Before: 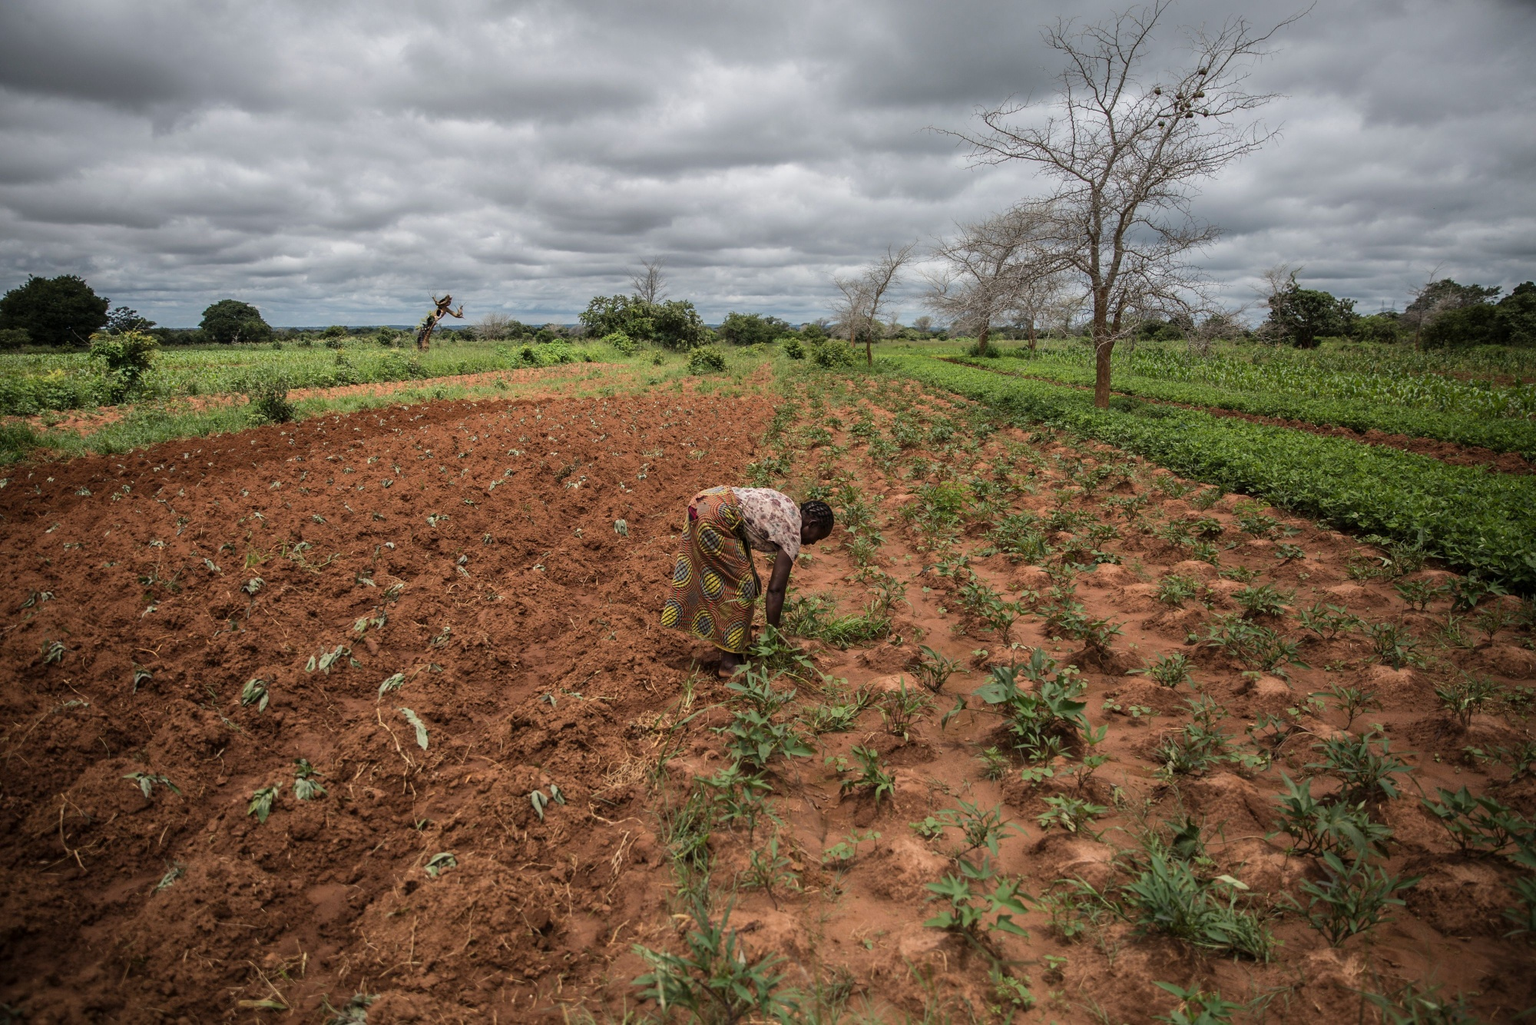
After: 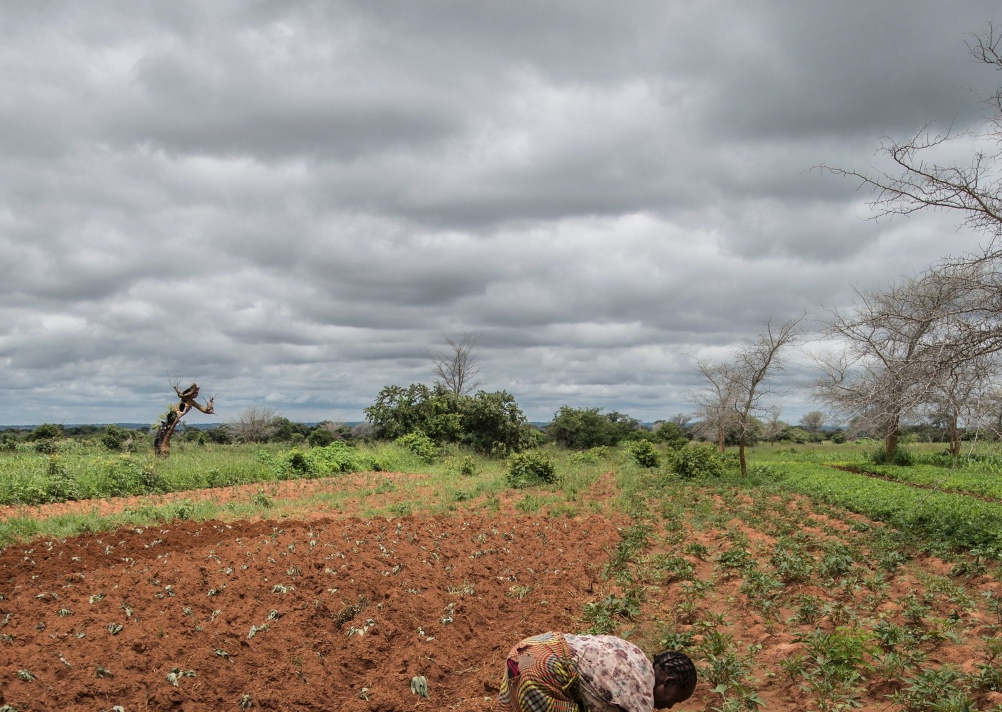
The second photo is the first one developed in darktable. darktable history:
crop: left 19.472%, right 30.422%, bottom 46.611%
